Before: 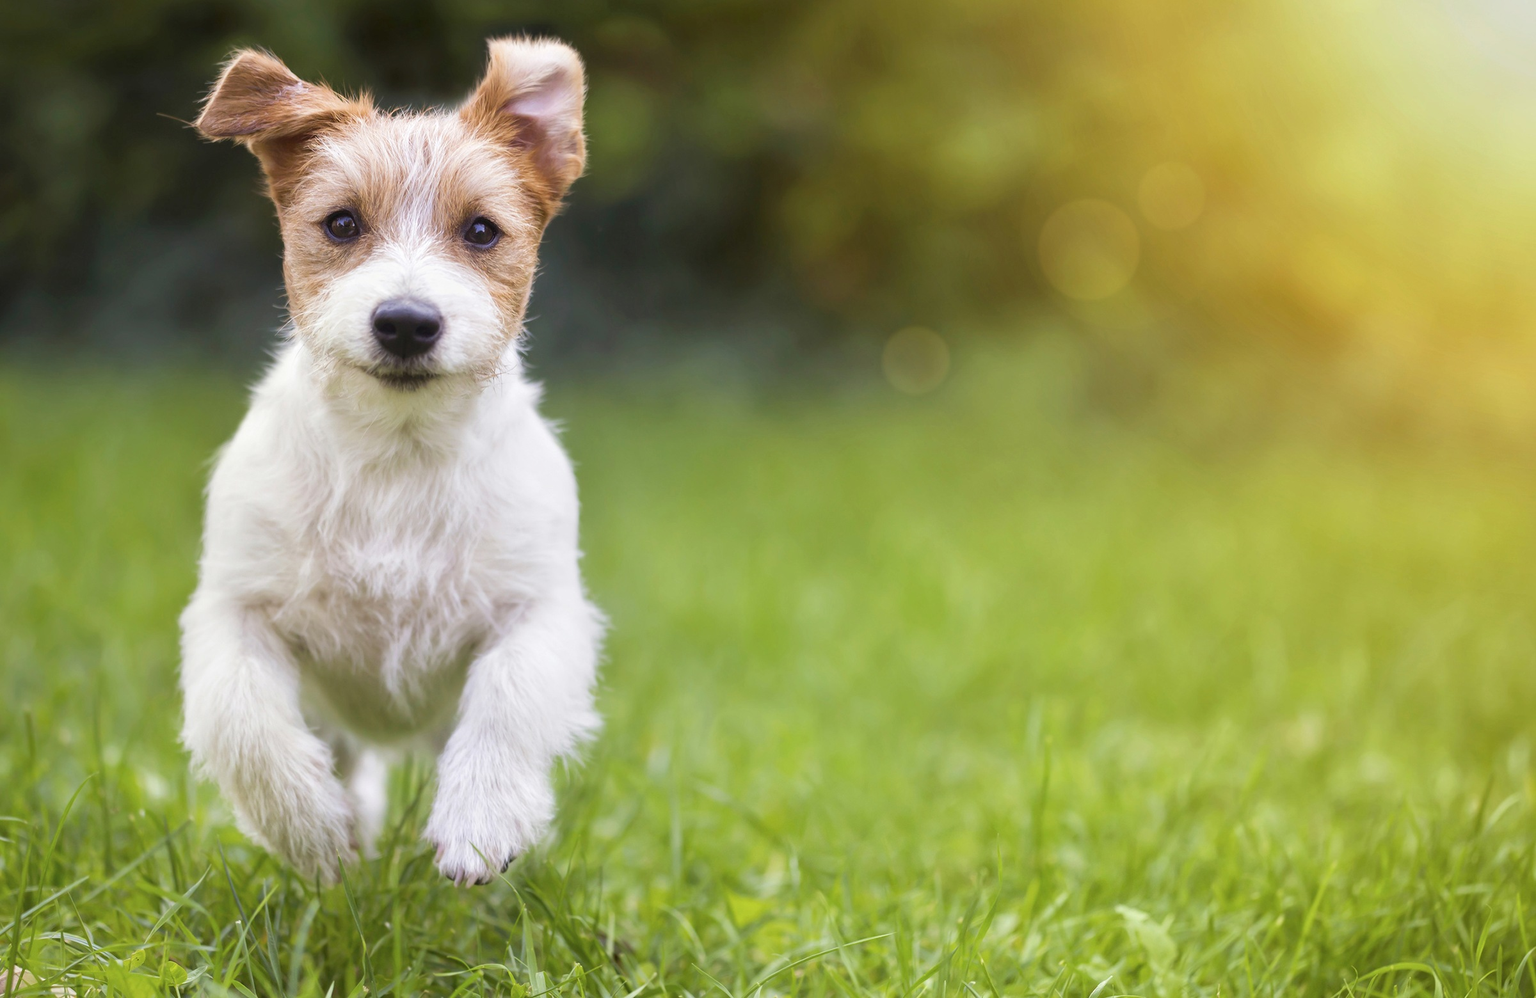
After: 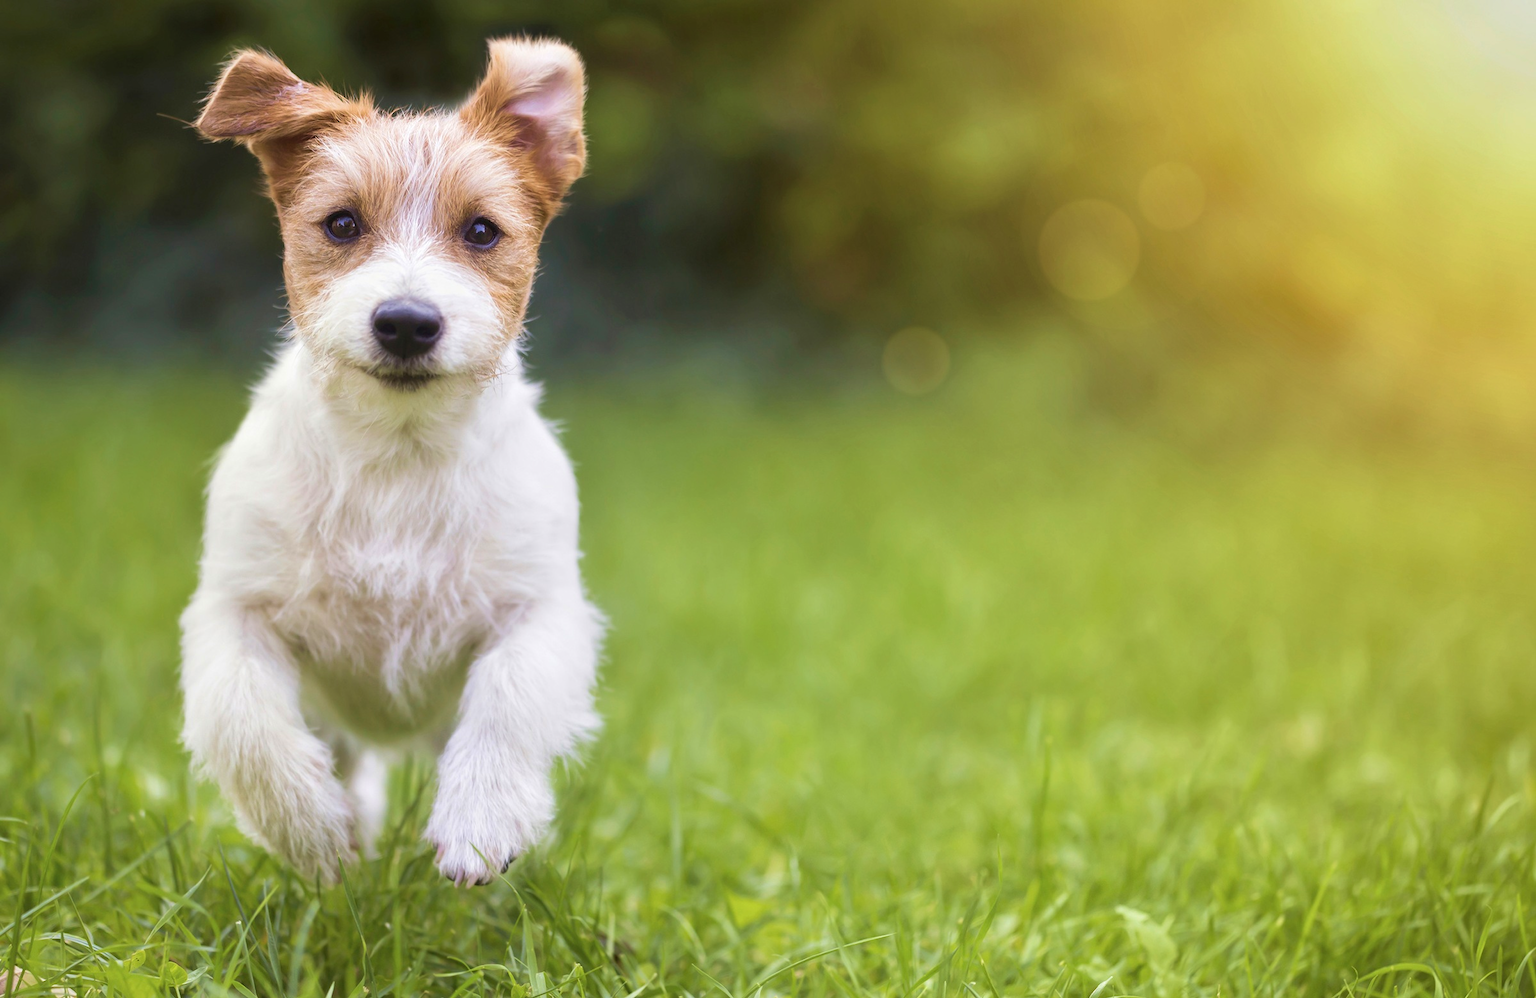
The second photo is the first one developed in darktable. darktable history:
velvia: on, module defaults
exposure: compensate highlight preservation false
